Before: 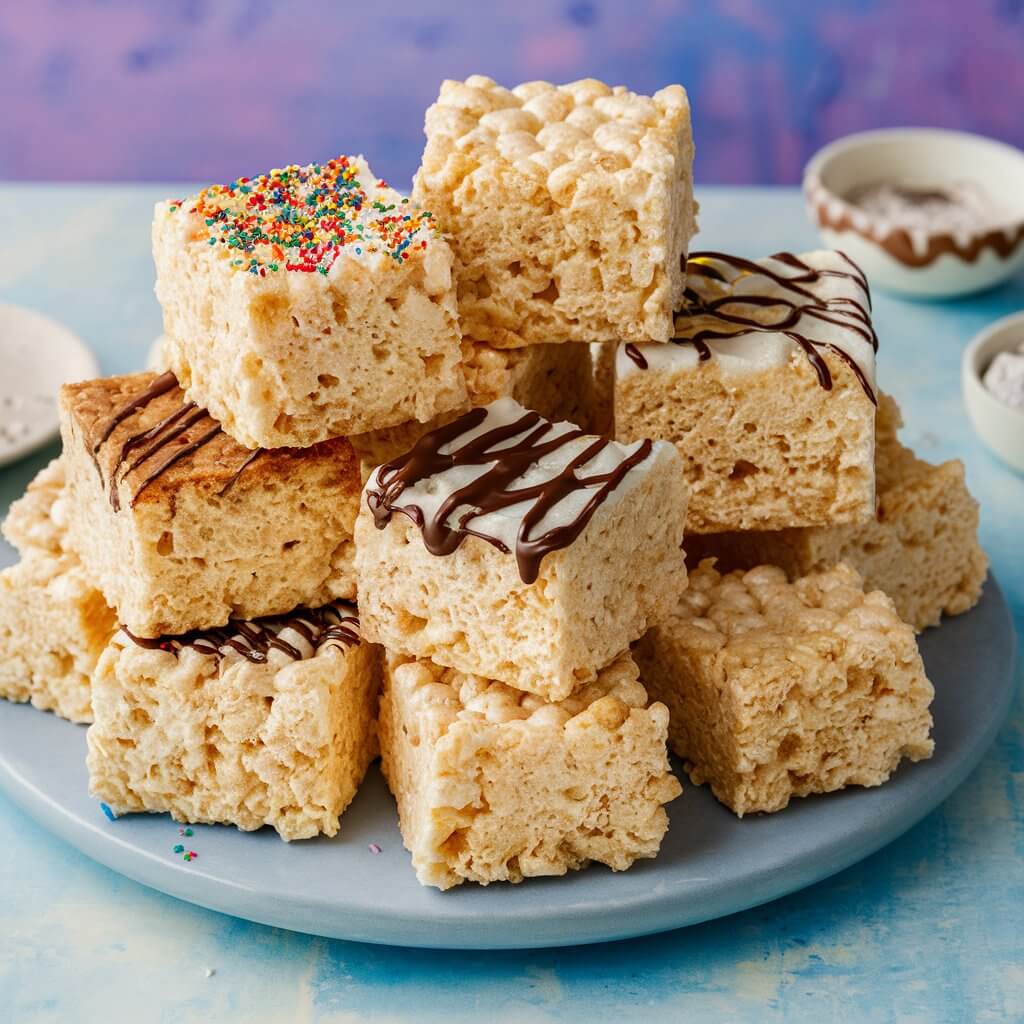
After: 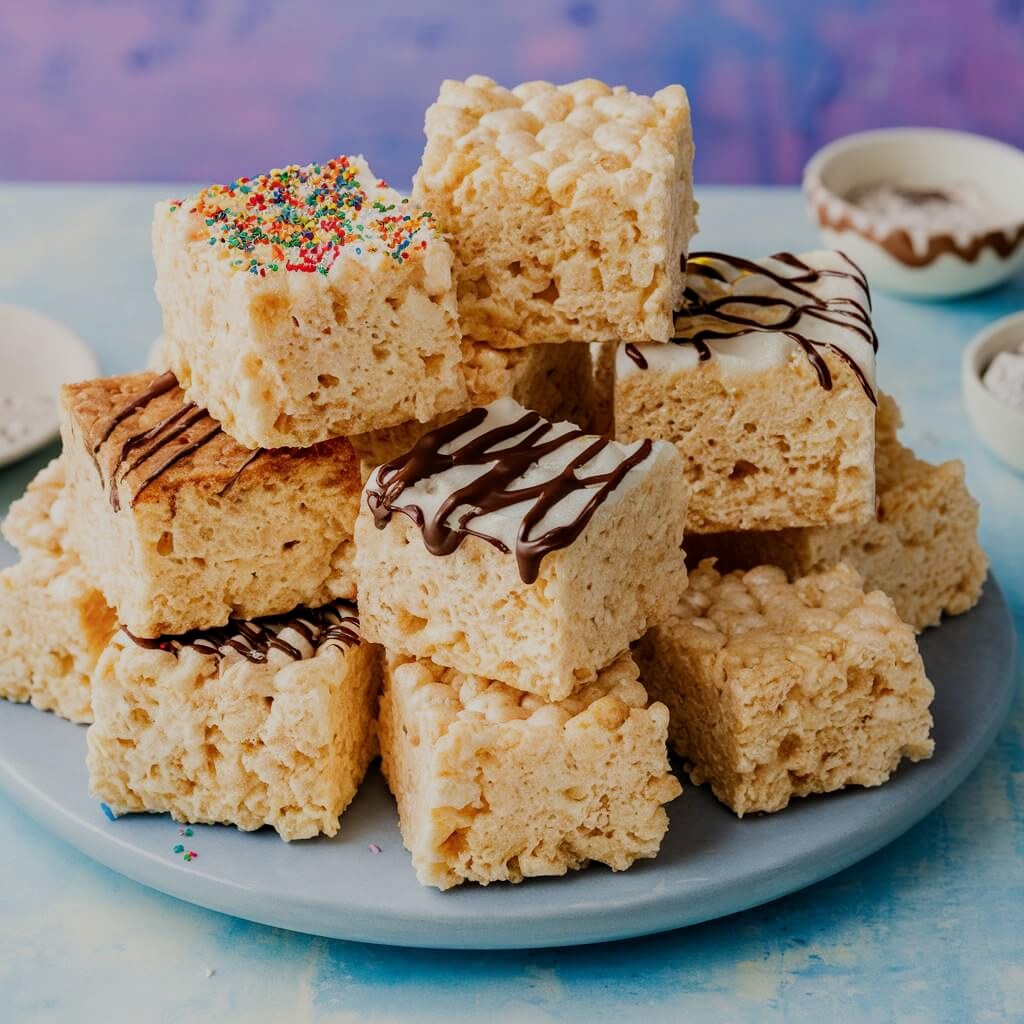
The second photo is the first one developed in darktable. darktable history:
filmic rgb: black relative exposure -7.65 EV, white relative exposure 4.56 EV, threshold 3.04 EV, hardness 3.61, enable highlight reconstruction true
